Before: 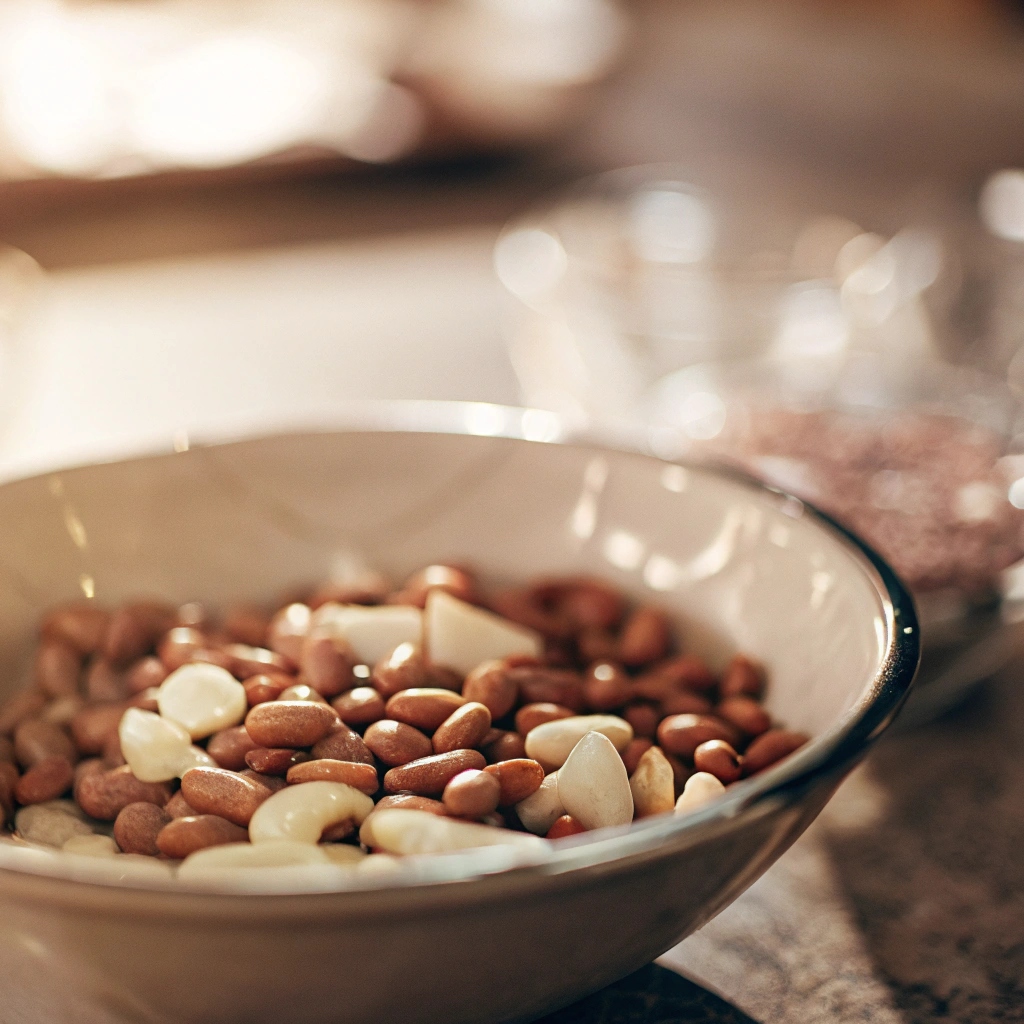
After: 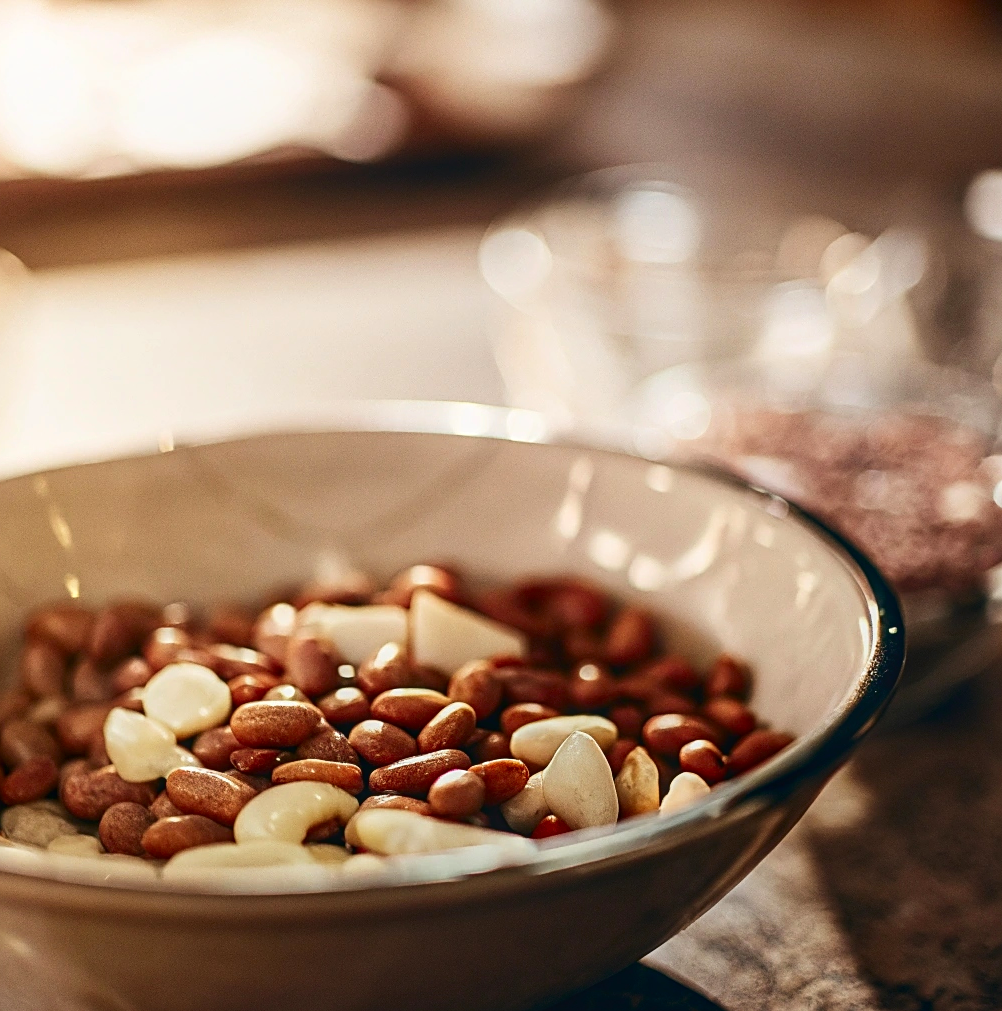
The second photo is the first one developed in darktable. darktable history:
local contrast: detail 110%
crop and rotate: left 1.478%, right 0.631%, bottom 1.236%
sharpen: on, module defaults
contrast brightness saturation: contrast 0.209, brightness -0.106, saturation 0.21
